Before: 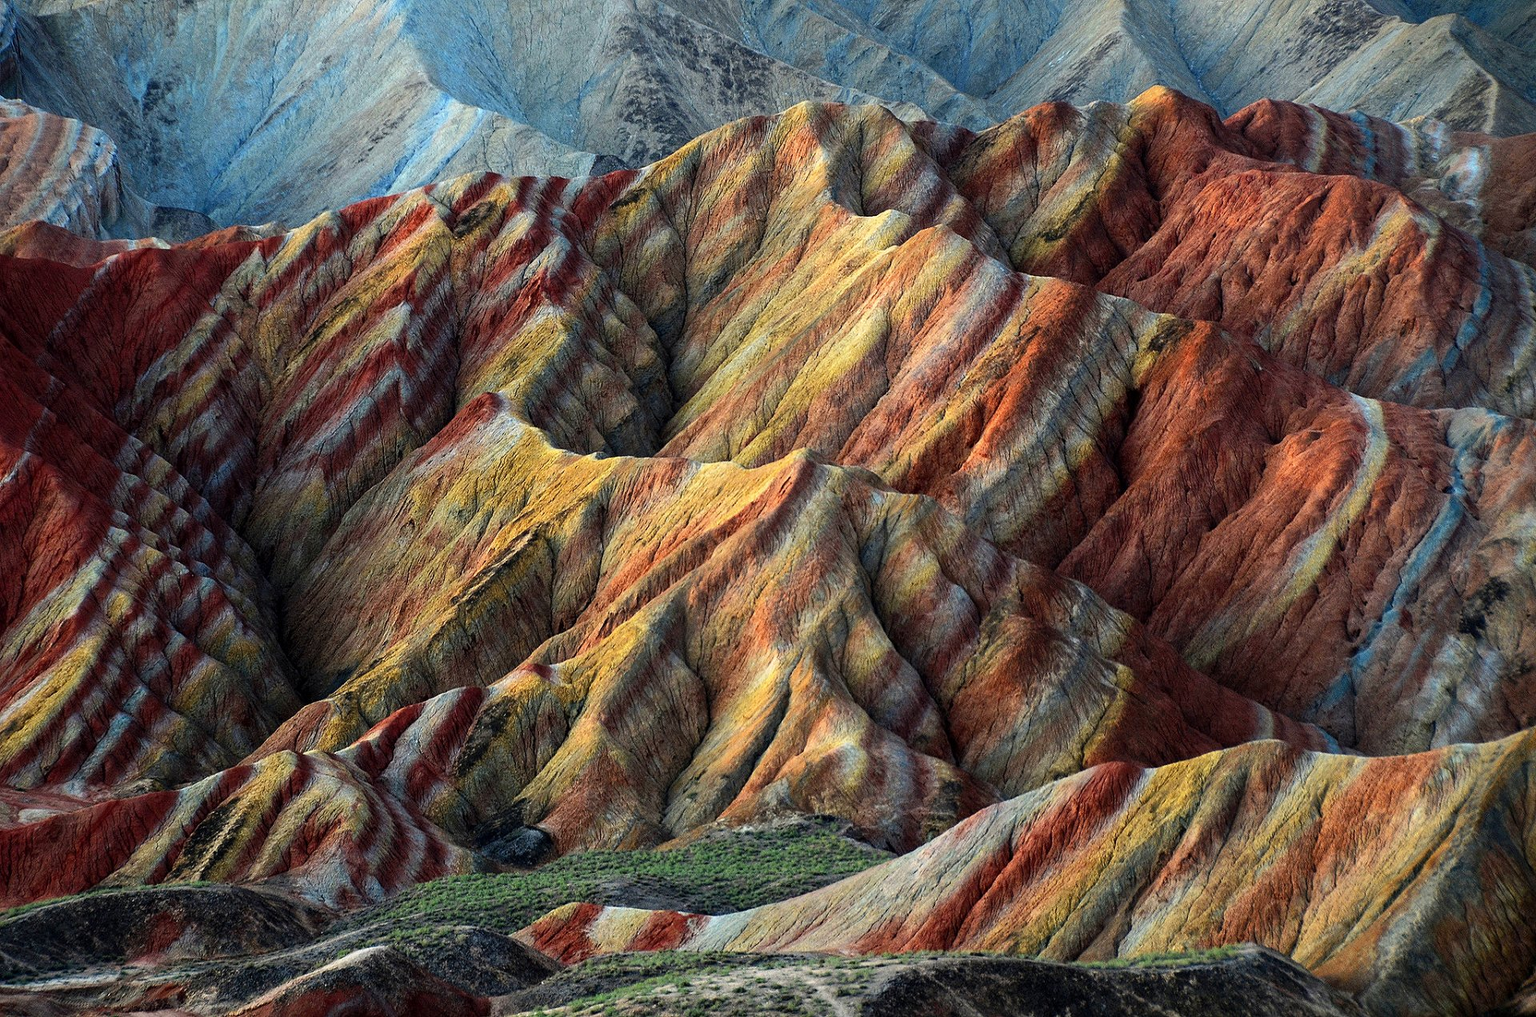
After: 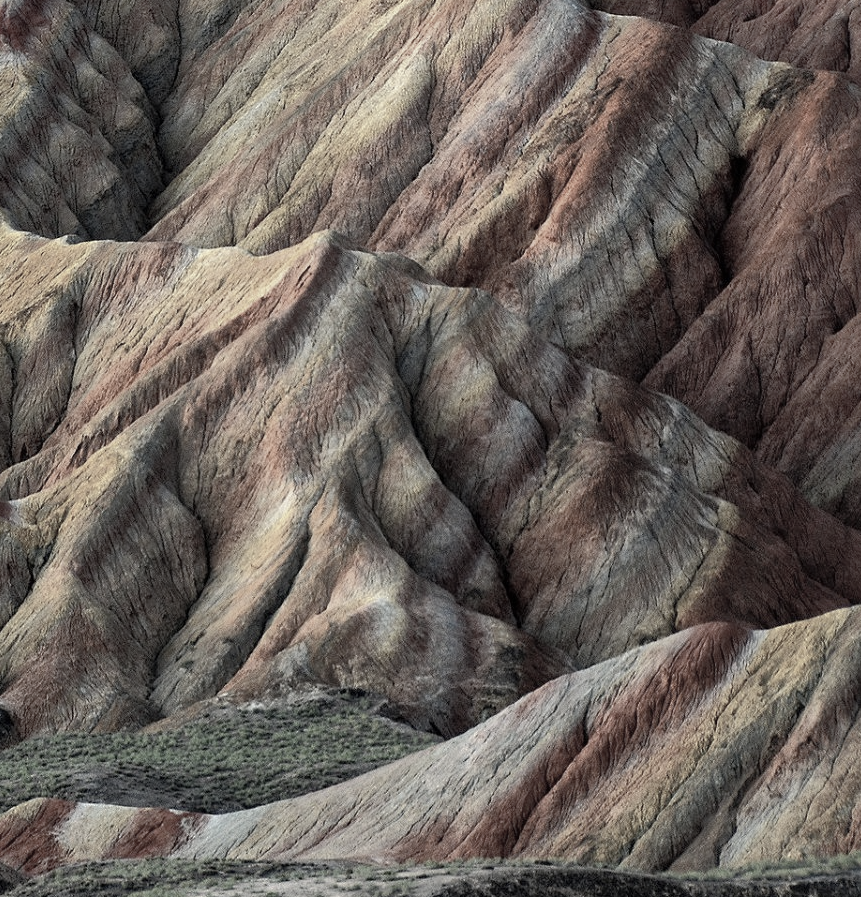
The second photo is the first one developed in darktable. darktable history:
color correction: highlights b* 0.011, saturation 0.29
crop: left 35.352%, top 25.992%, right 19.79%, bottom 3.379%
shadows and highlights: highlights color adjustment 39.88%
